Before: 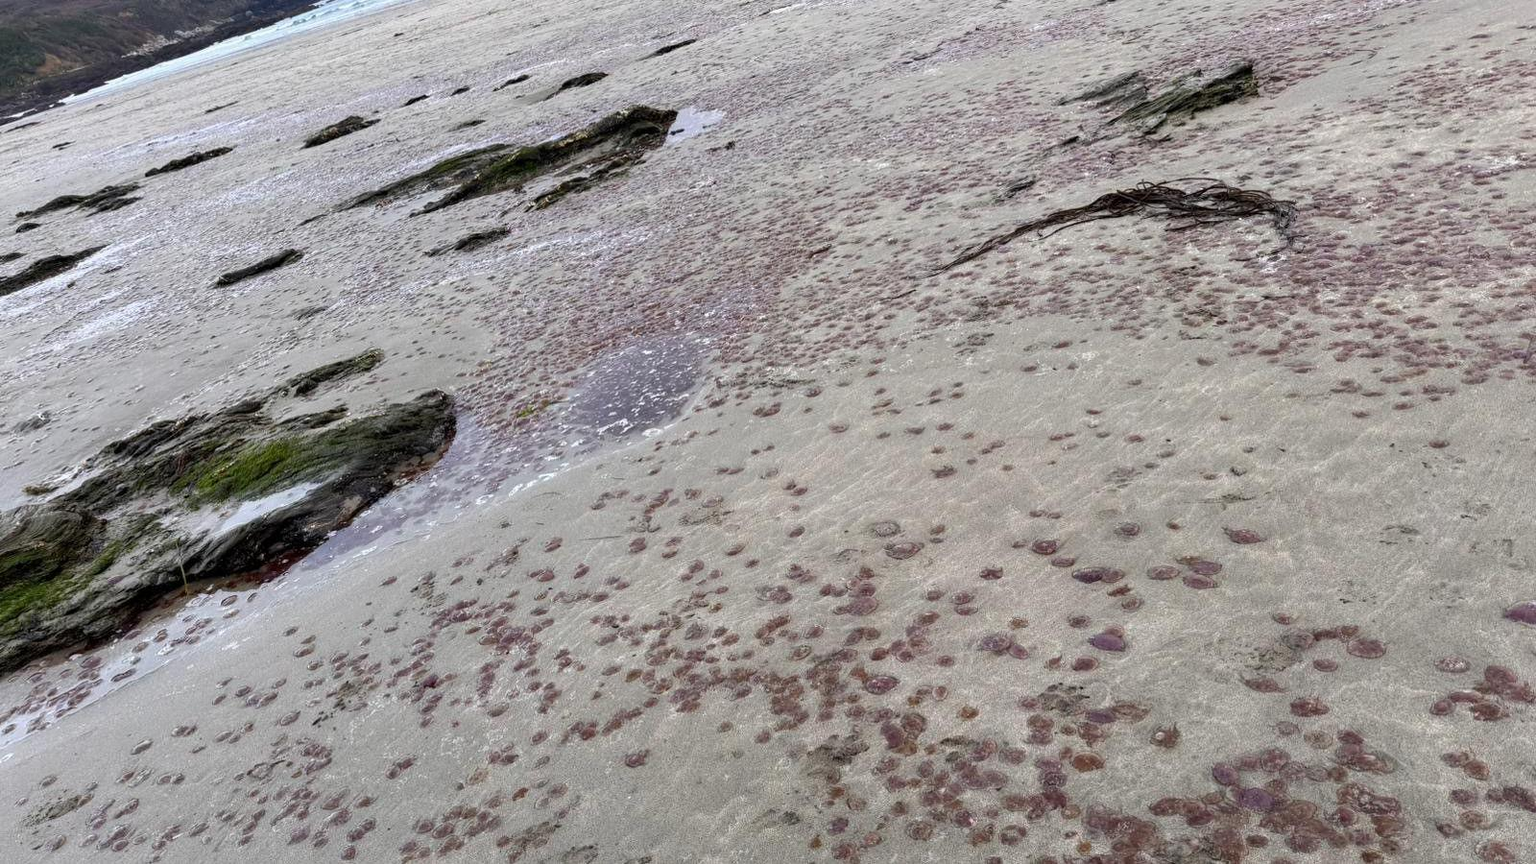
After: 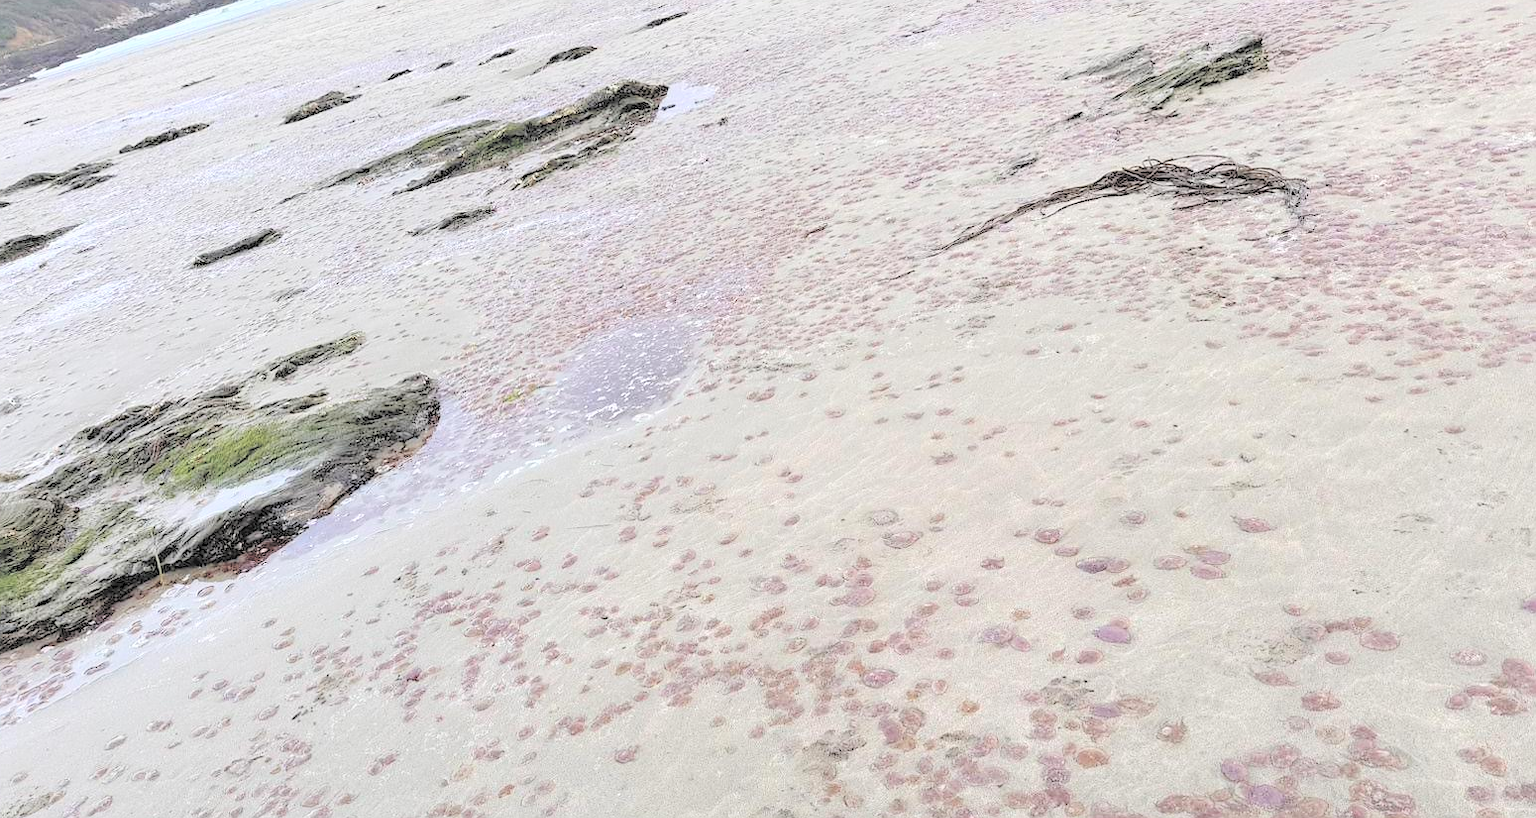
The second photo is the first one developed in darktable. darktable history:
crop: left 1.964%, top 3.251%, right 1.122%, bottom 4.933%
sharpen: radius 0.969, amount 0.604
contrast brightness saturation: brightness 1
